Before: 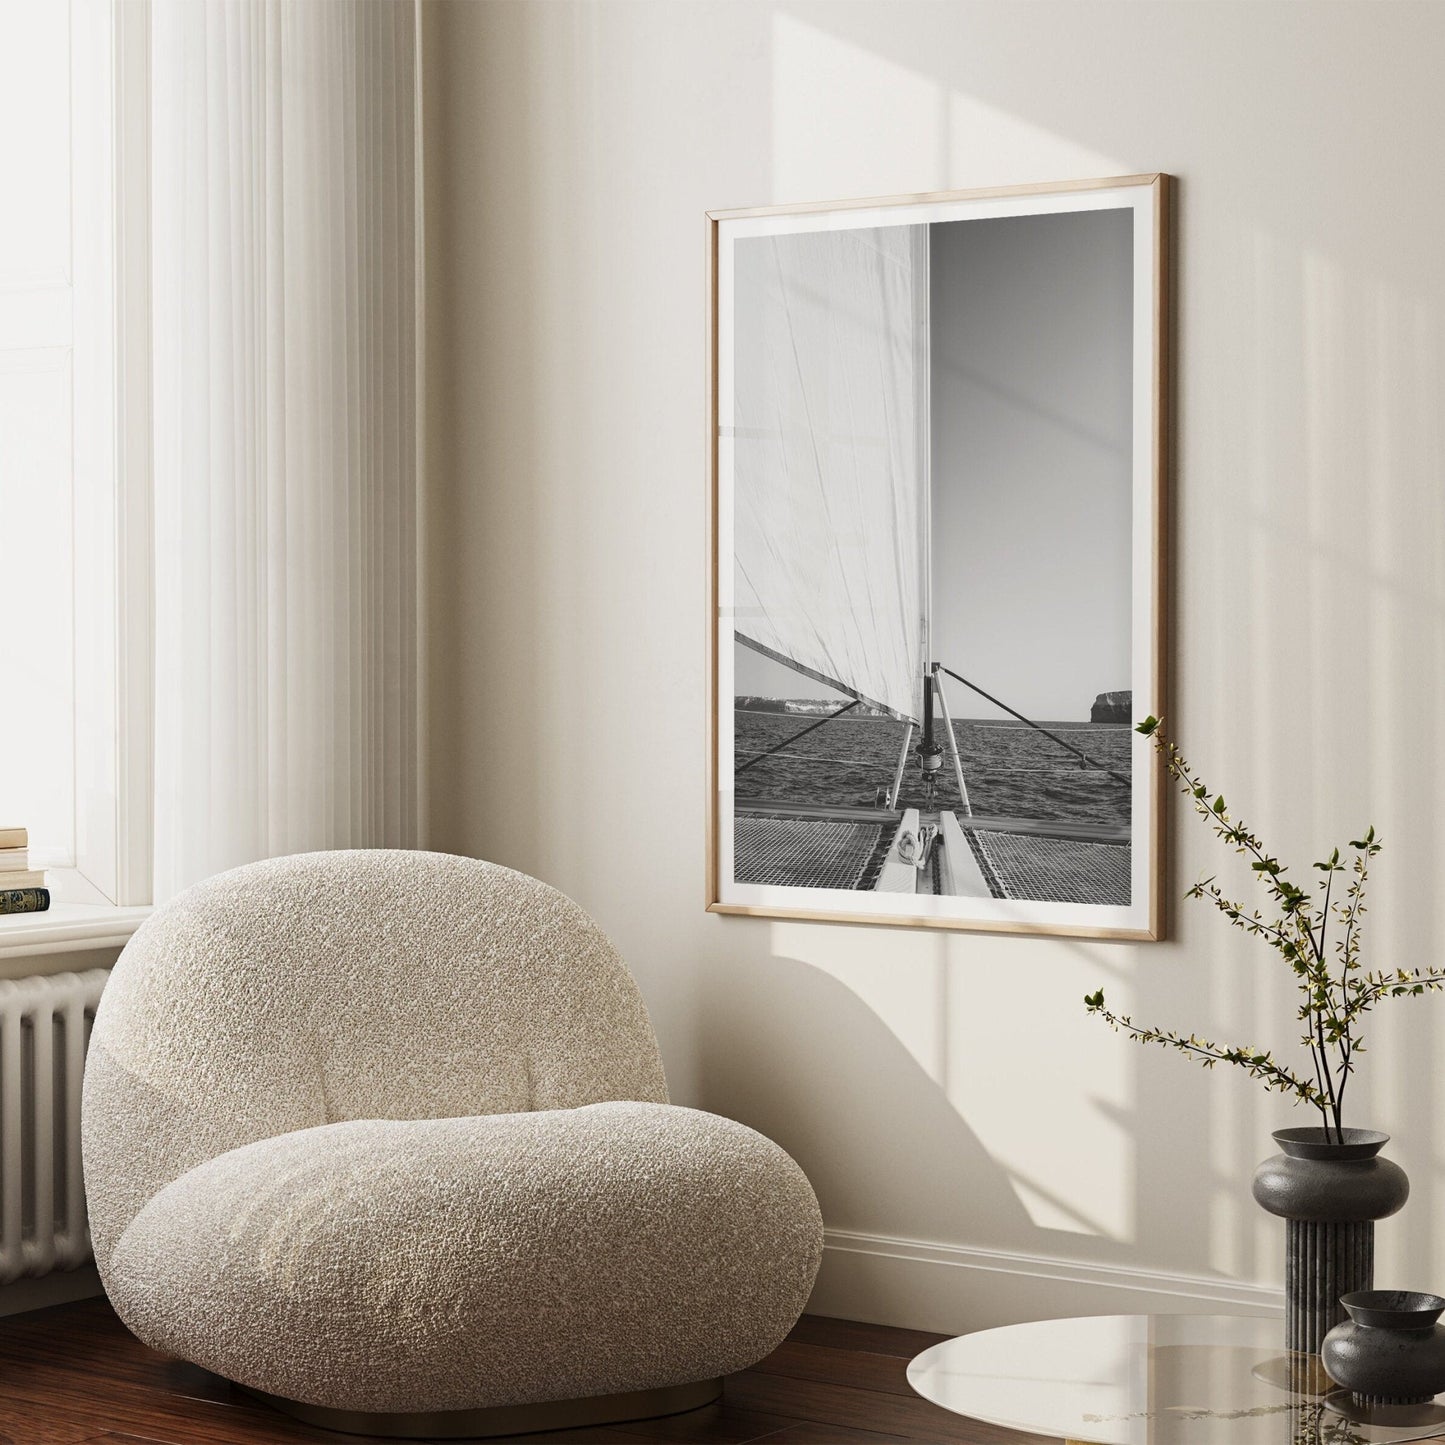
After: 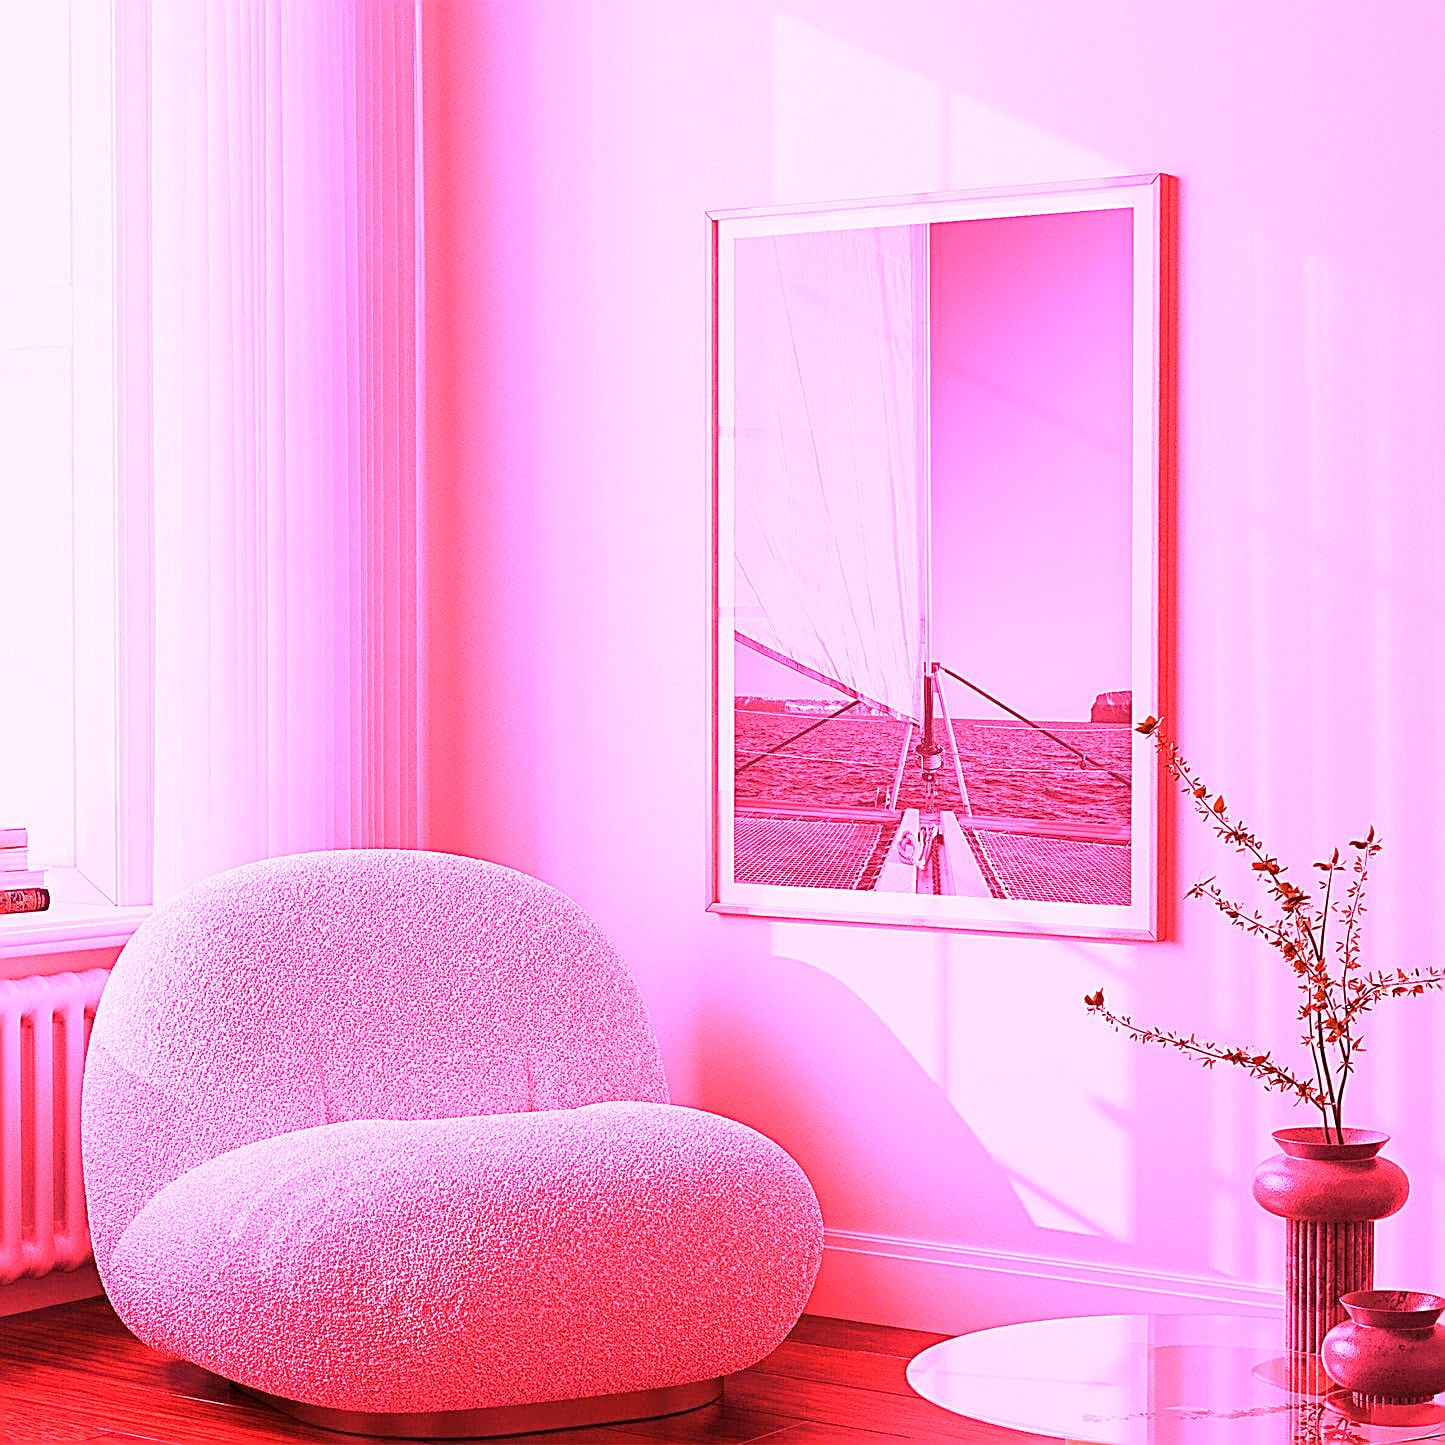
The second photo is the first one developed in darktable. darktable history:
sharpen: on, module defaults
haze removal: compatibility mode true, adaptive false
white balance: red 4.26, blue 1.802
